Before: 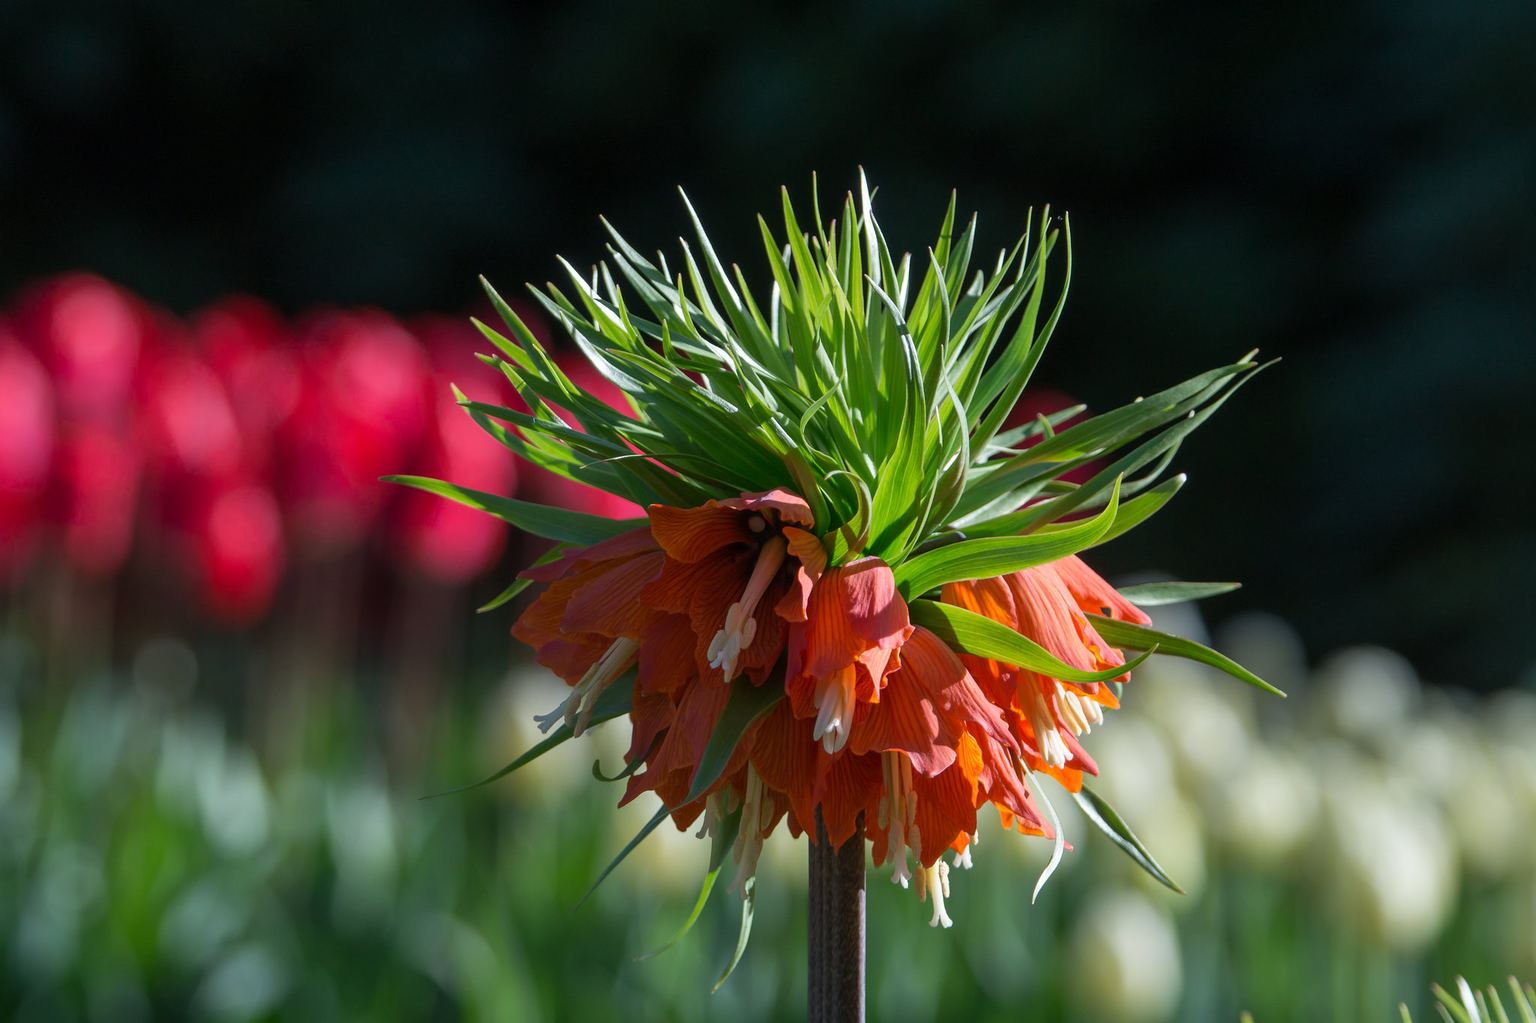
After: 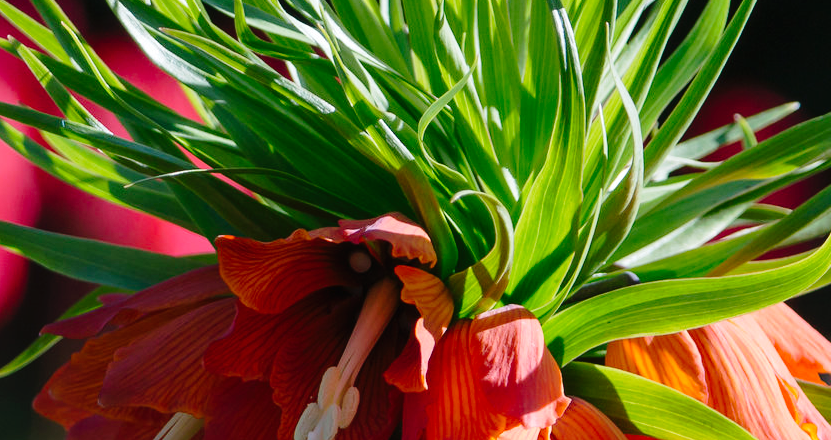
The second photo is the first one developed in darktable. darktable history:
tone equalizer: on, module defaults
tone curve: curves: ch0 [(0, 0) (0.003, 0.012) (0.011, 0.015) (0.025, 0.023) (0.044, 0.036) (0.069, 0.047) (0.1, 0.062) (0.136, 0.1) (0.177, 0.15) (0.224, 0.219) (0.277, 0.3) (0.335, 0.401) (0.399, 0.49) (0.468, 0.569) (0.543, 0.641) (0.623, 0.73) (0.709, 0.806) (0.801, 0.88) (0.898, 0.939) (1, 1)], preserve colors none
crop: left 31.693%, top 32.102%, right 27.724%, bottom 35.615%
